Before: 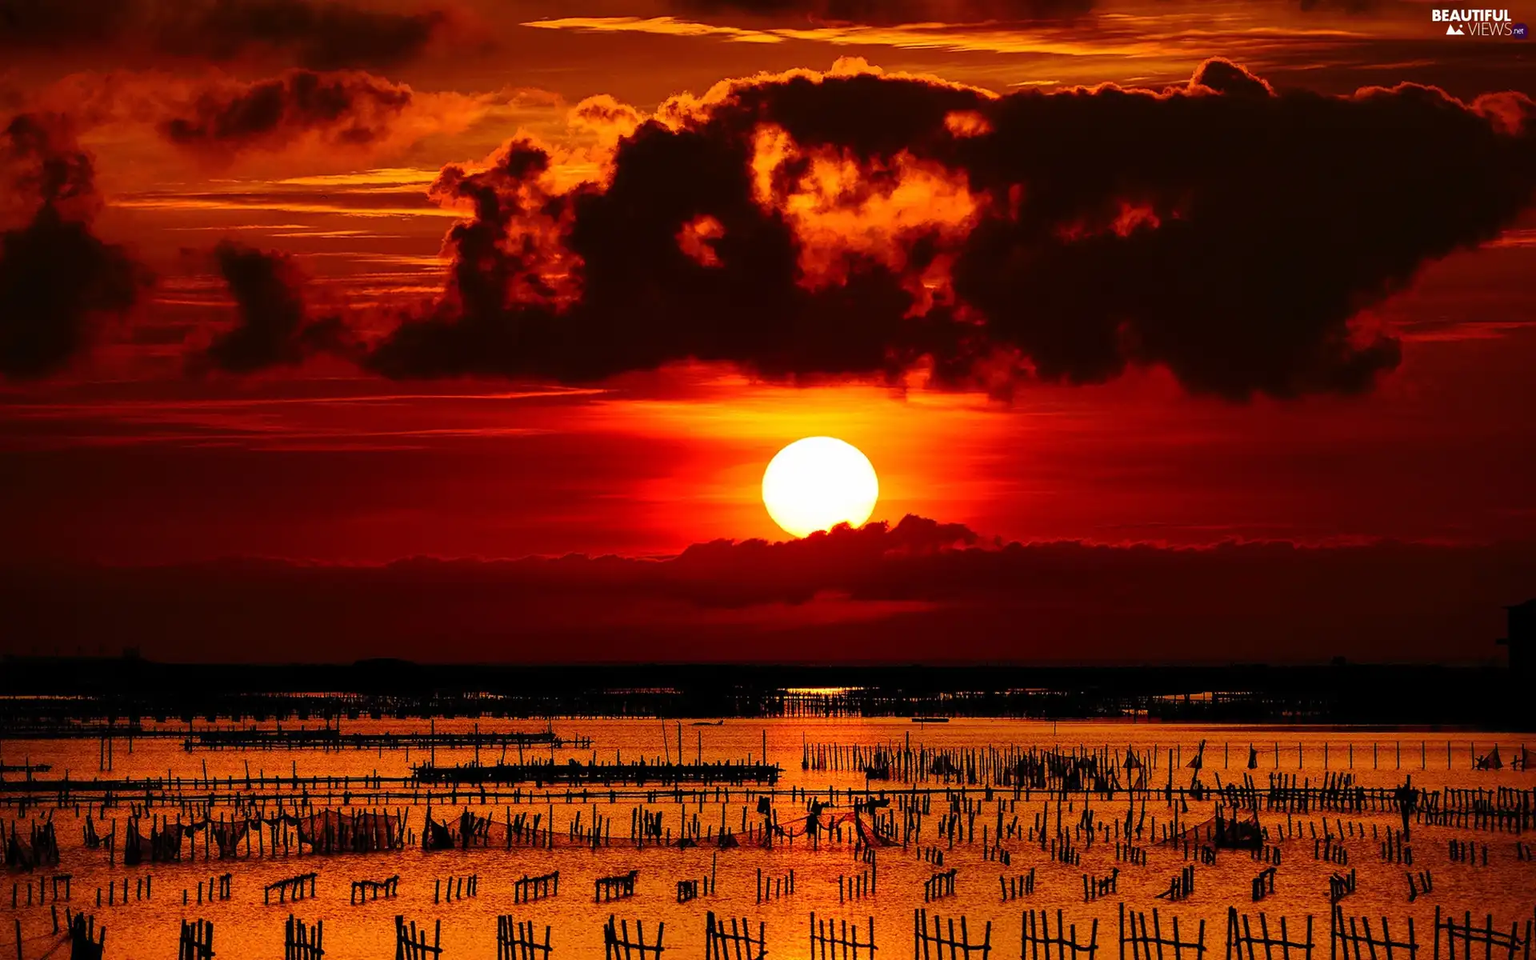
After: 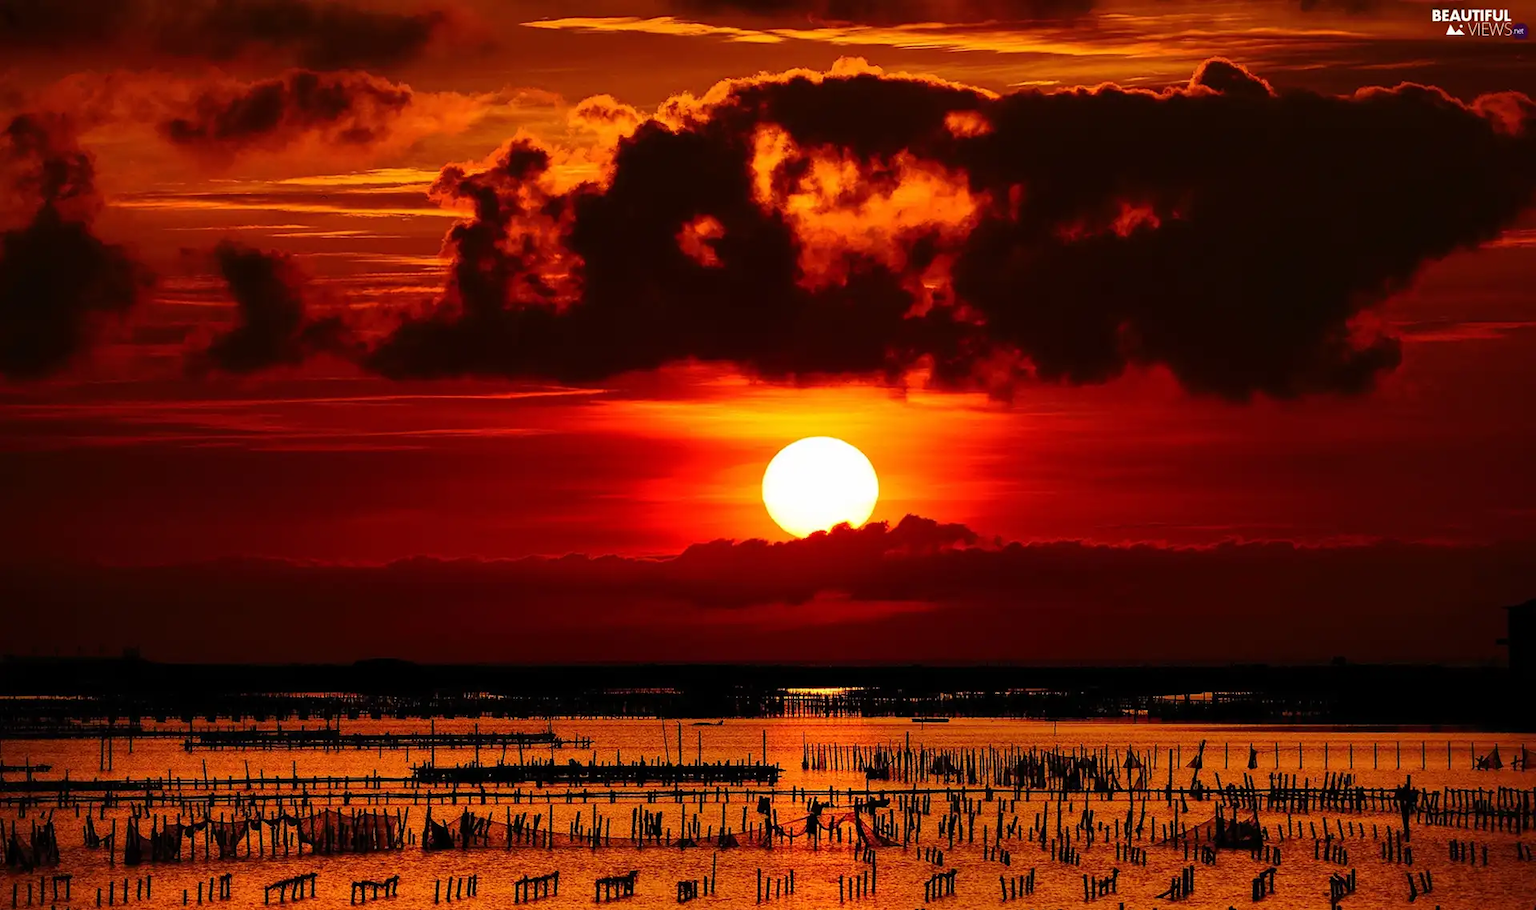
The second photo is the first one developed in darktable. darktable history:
crop and rotate: top 0.011%, bottom 5.151%
